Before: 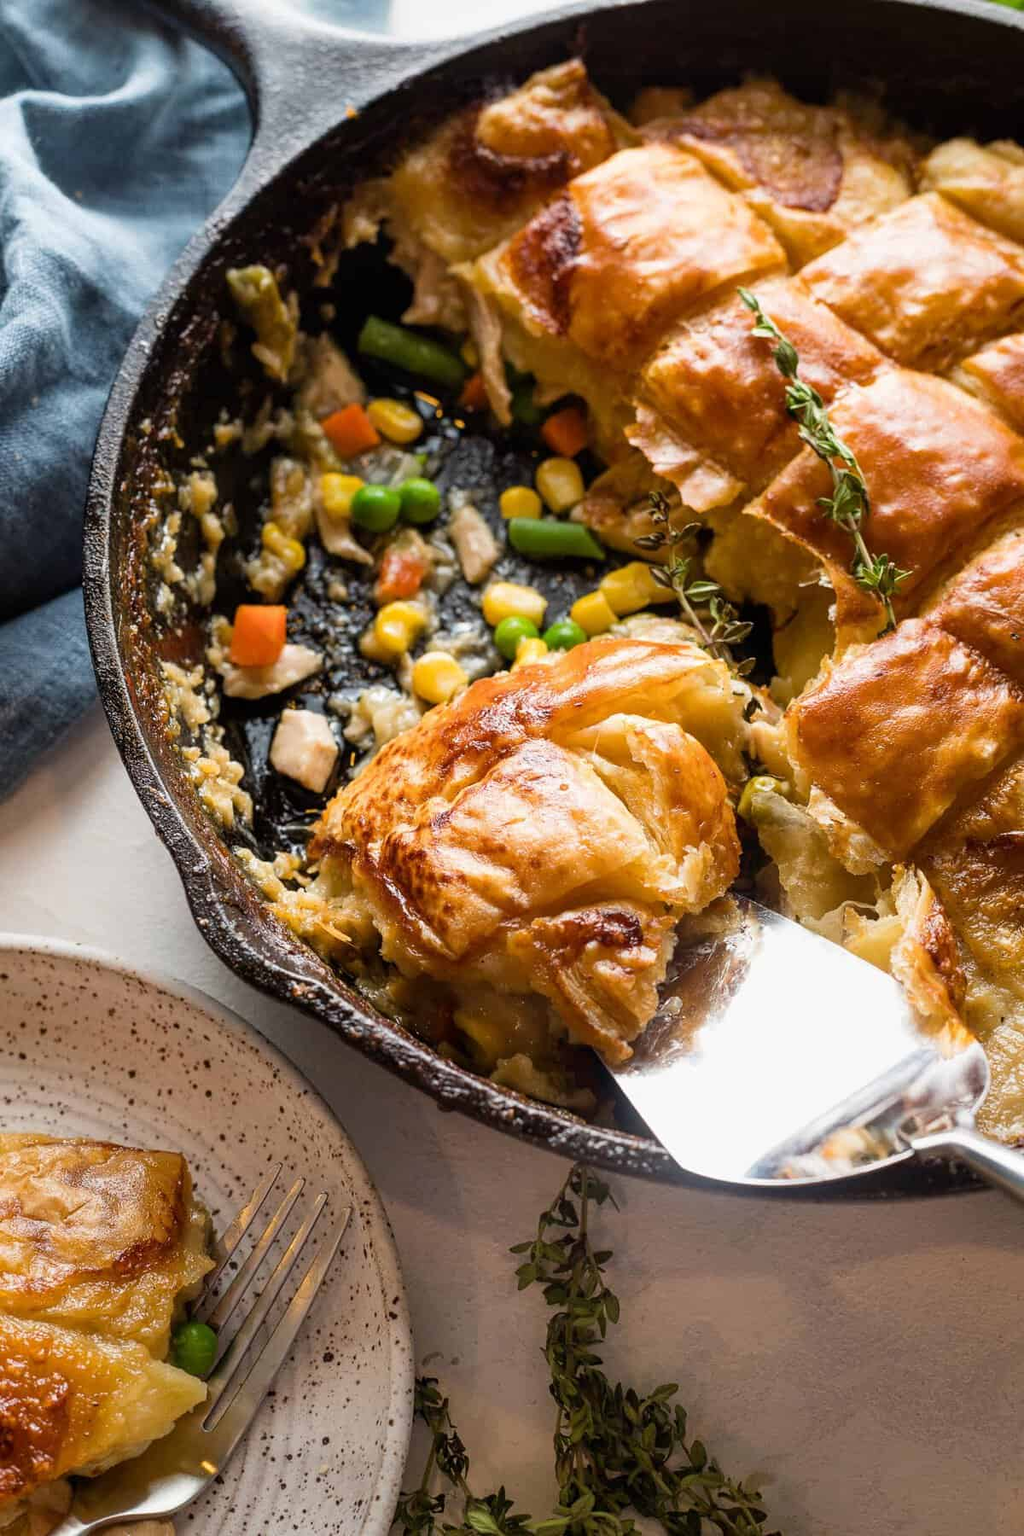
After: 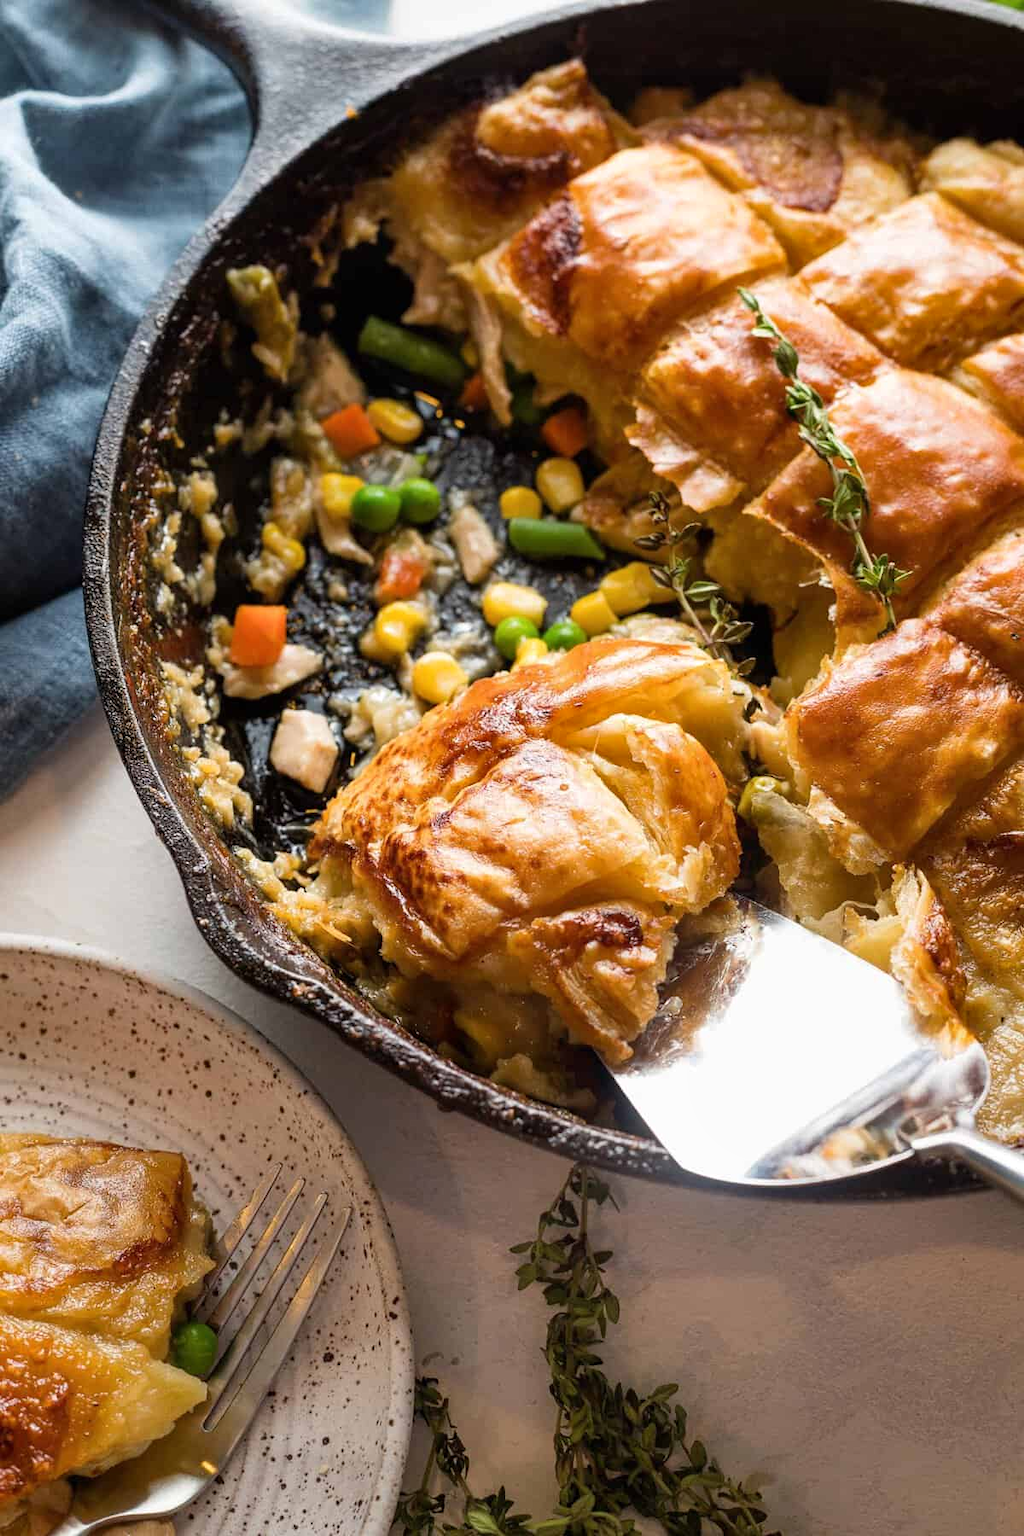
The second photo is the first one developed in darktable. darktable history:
shadows and highlights: shadows 12.48, white point adjustment 1.31, soften with gaussian
